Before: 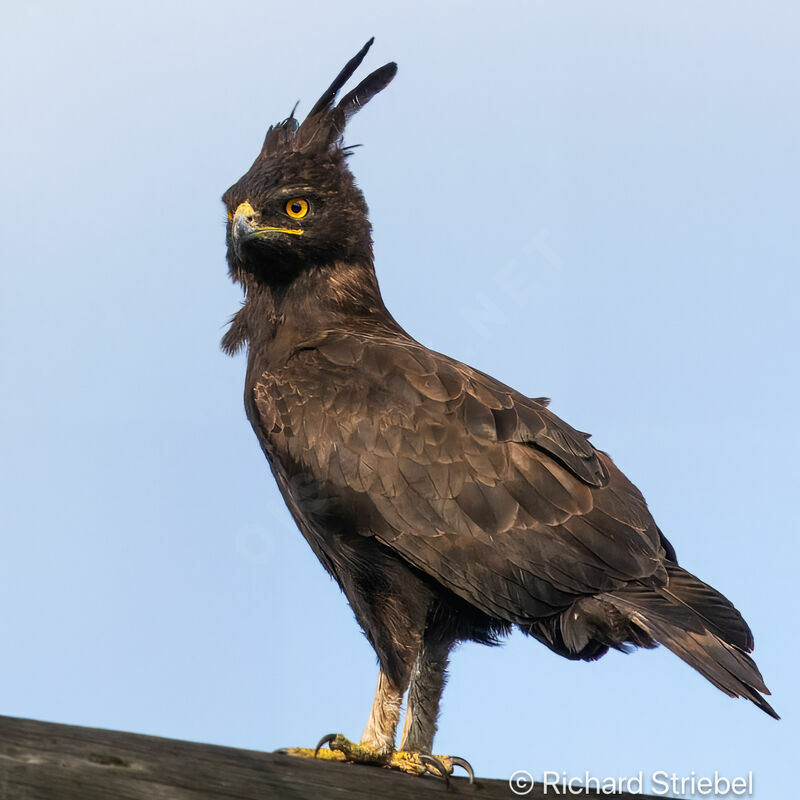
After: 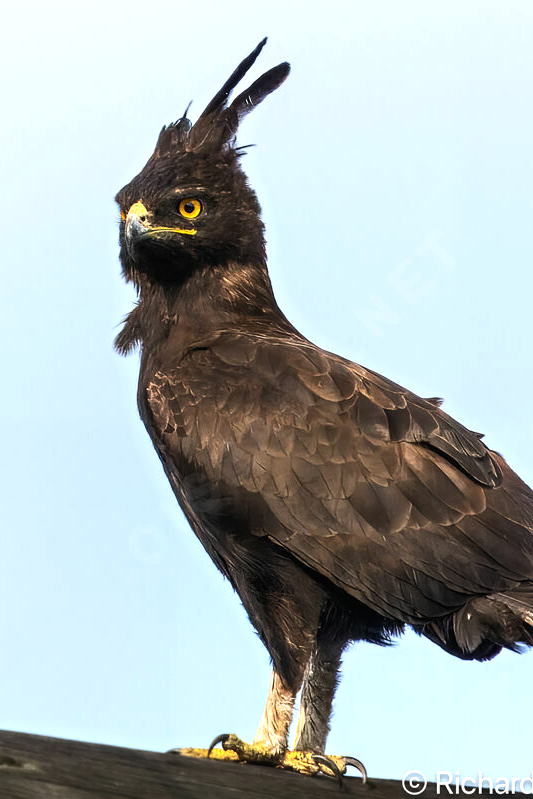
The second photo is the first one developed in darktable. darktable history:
crop and rotate: left 13.537%, right 19.796%
tone equalizer: -8 EV 0.001 EV, -7 EV -0.002 EV, -6 EV 0.002 EV, -5 EV -0.03 EV, -4 EV -0.116 EV, -3 EV -0.169 EV, -2 EV 0.24 EV, -1 EV 0.702 EV, +0 EV 0.493 EV
